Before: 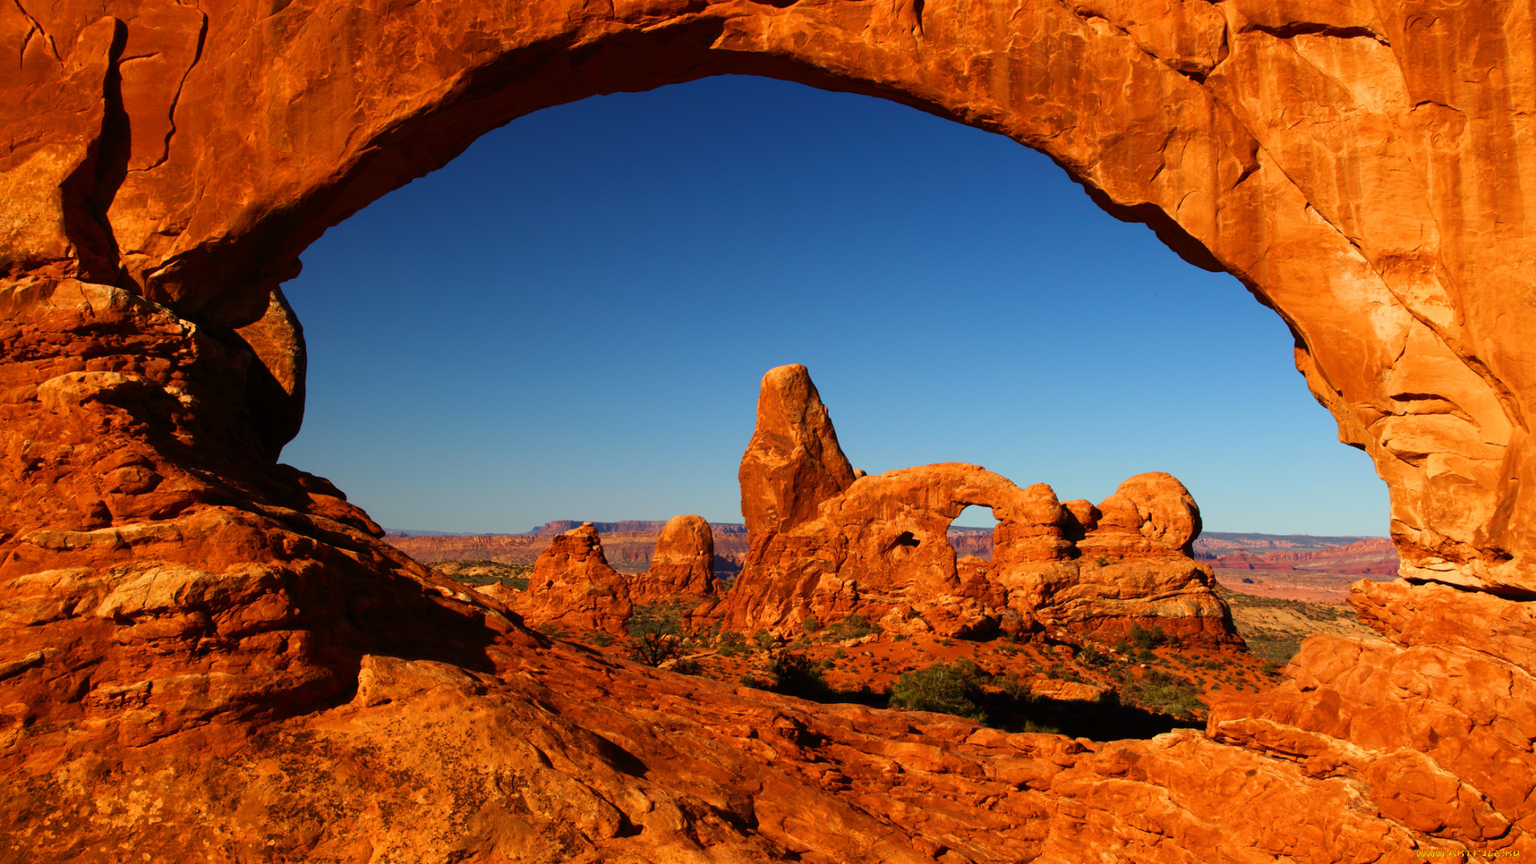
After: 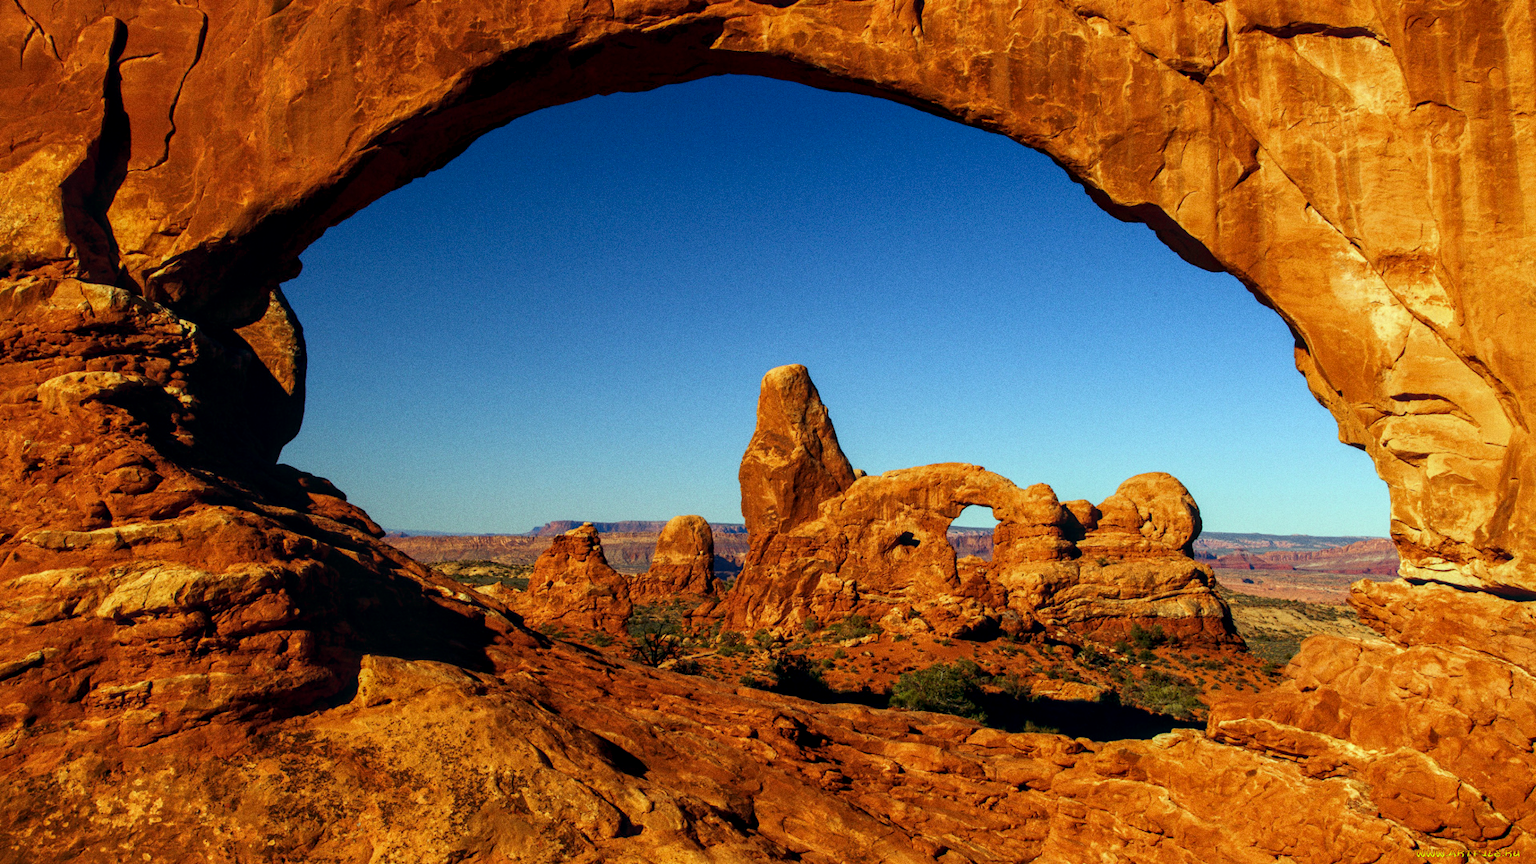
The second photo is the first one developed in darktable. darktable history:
color correction: highlights a* 5.38, highlights b* 5.3, shadows a* -4.26, shadows b* -5.11
local contrast: on, module defaults
color balance: mode lift, gamma, gain (sRGB), lift [0.997, 0.979, 1.021, 1.011], gamma [1, 1.084, 0.916, 0.998], gain [1, 0.87, 1.13, 1.101], contrast 4.55%, contrast fulcrum 38.24%, output saturation 104.09%
grain: coarseness 0.09 ISO
